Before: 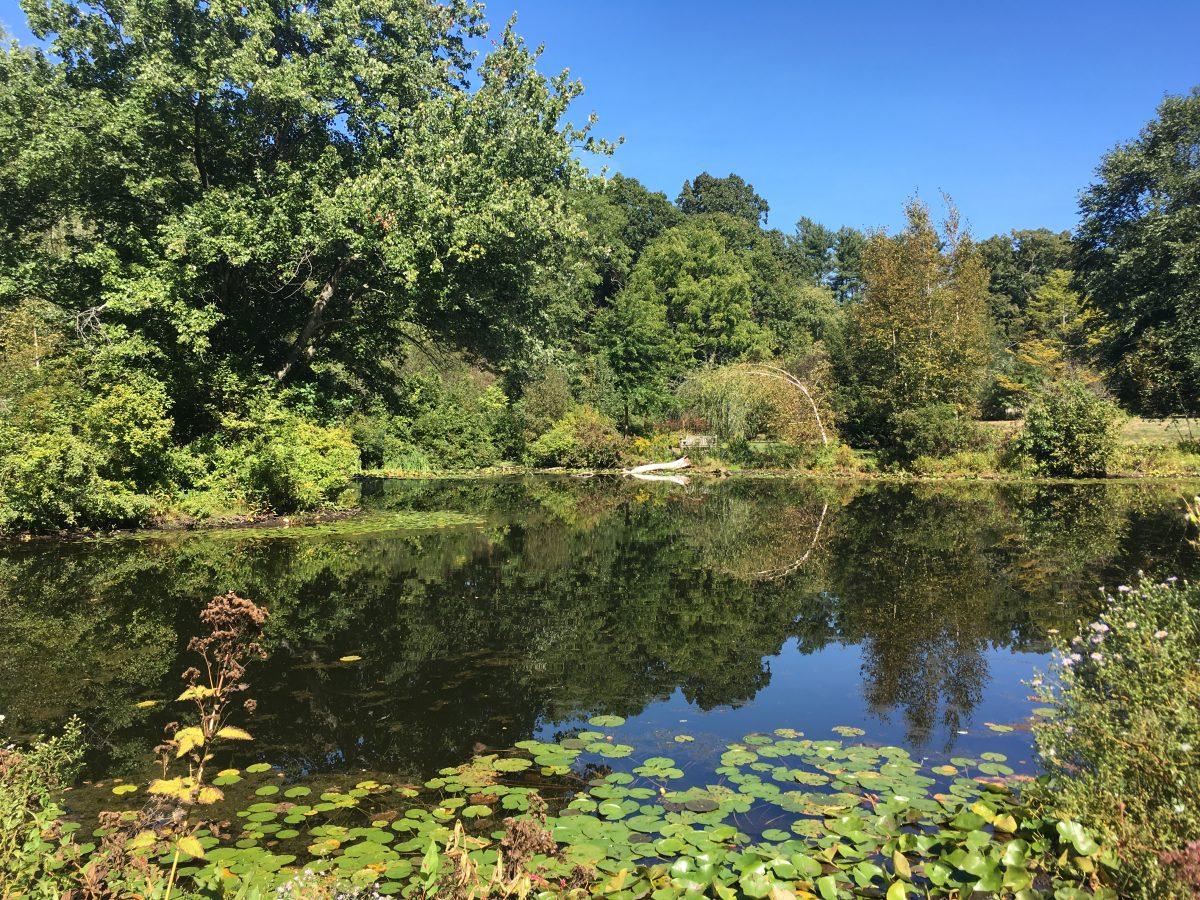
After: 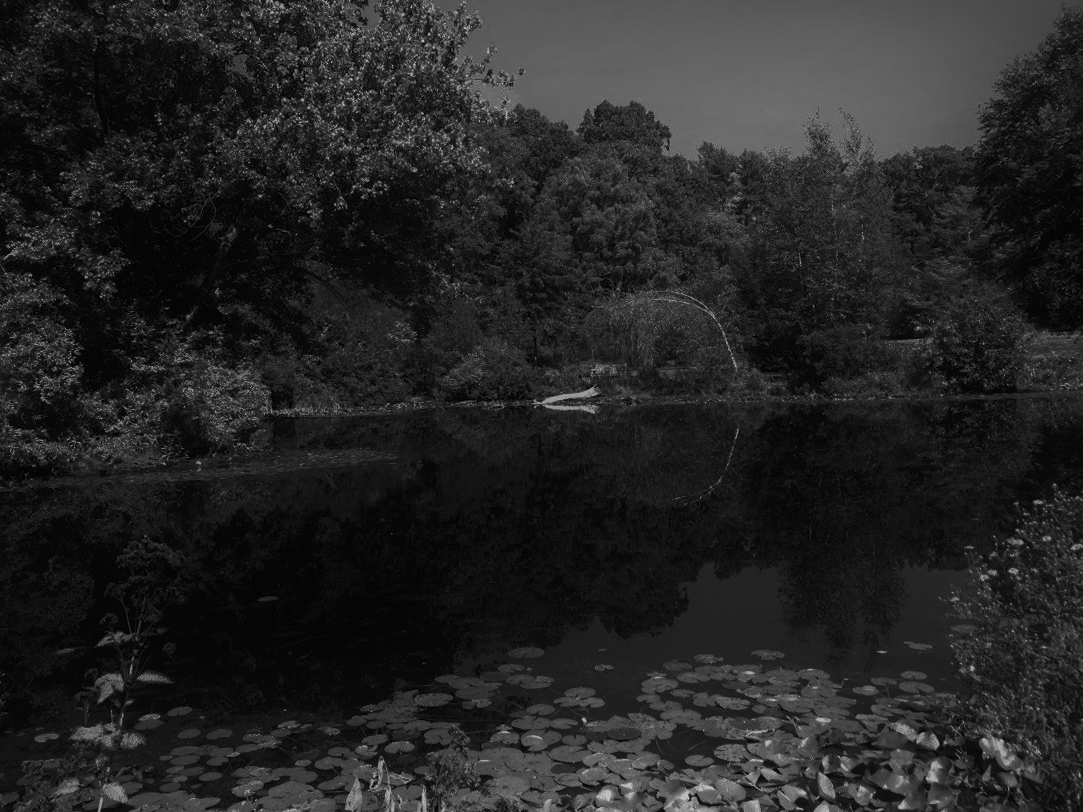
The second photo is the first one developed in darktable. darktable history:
exposure: exposure -2.002 EV, compensate highlight preservation false
shadows and highlights: shadows -88.03, highlights -35.45, shadows color adjustment 99.15%, highlights color adjustment 0%, soften with gaussian
contrast brightness saturation: contrast 0.53, brightness 0.47, saturation -1
crop and rotate: angle 1.96°, left 5.673%, top 5.673%
